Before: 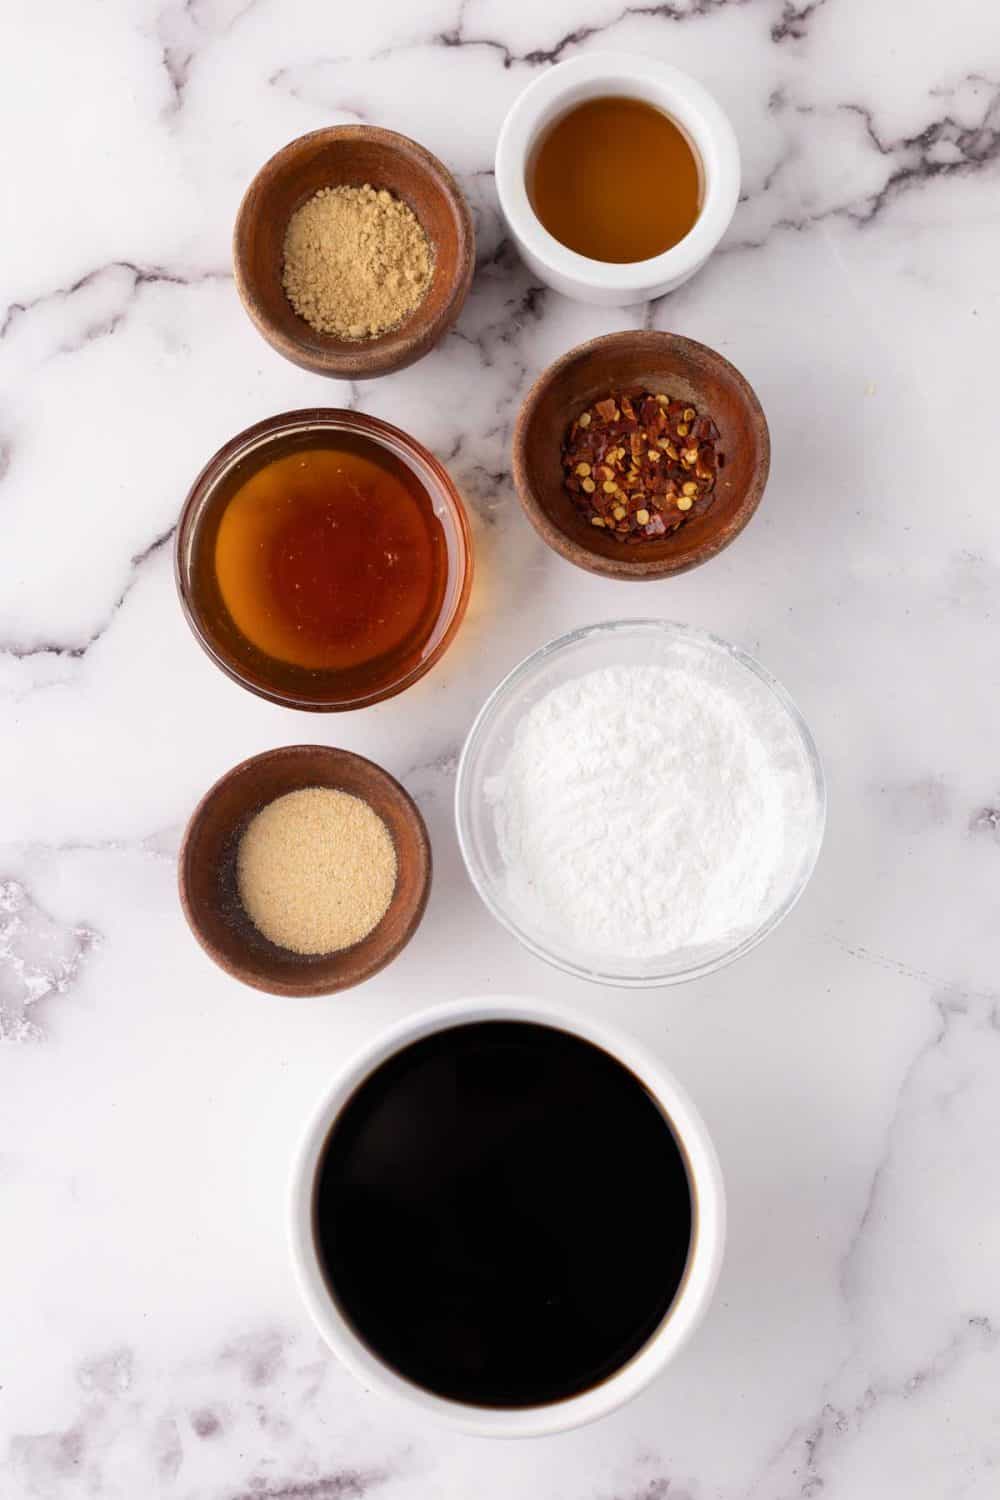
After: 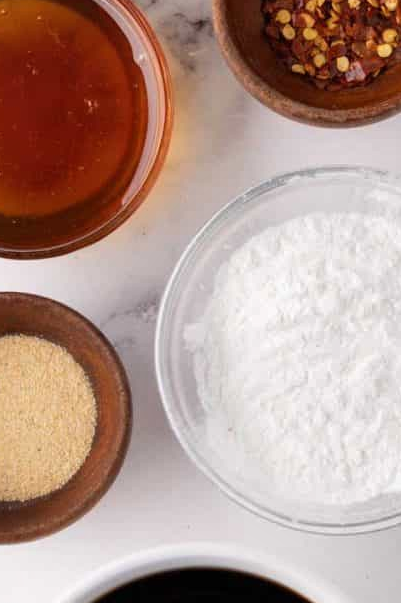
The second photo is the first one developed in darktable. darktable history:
crop: left 30.042%, top 30.258%, right 29.783%, bottom 29.522%
shadows and highlights: soften with gaussian
